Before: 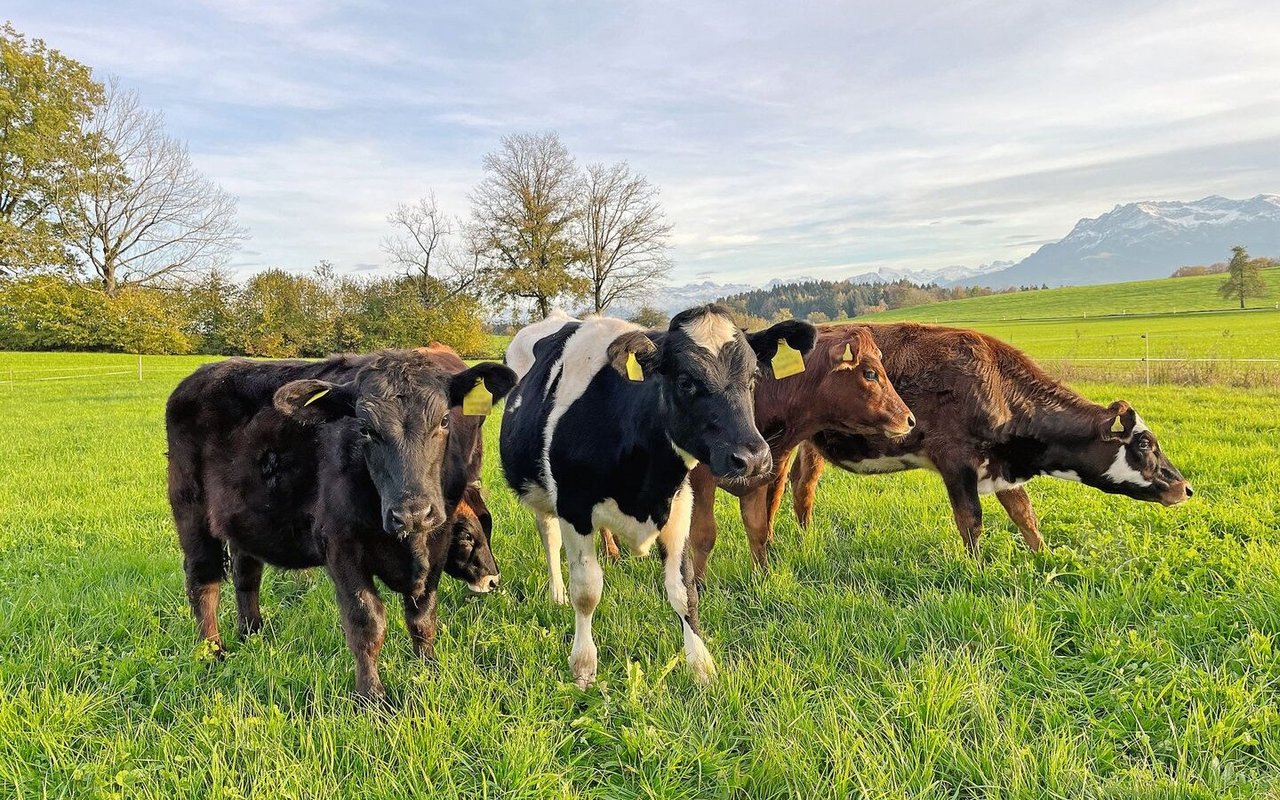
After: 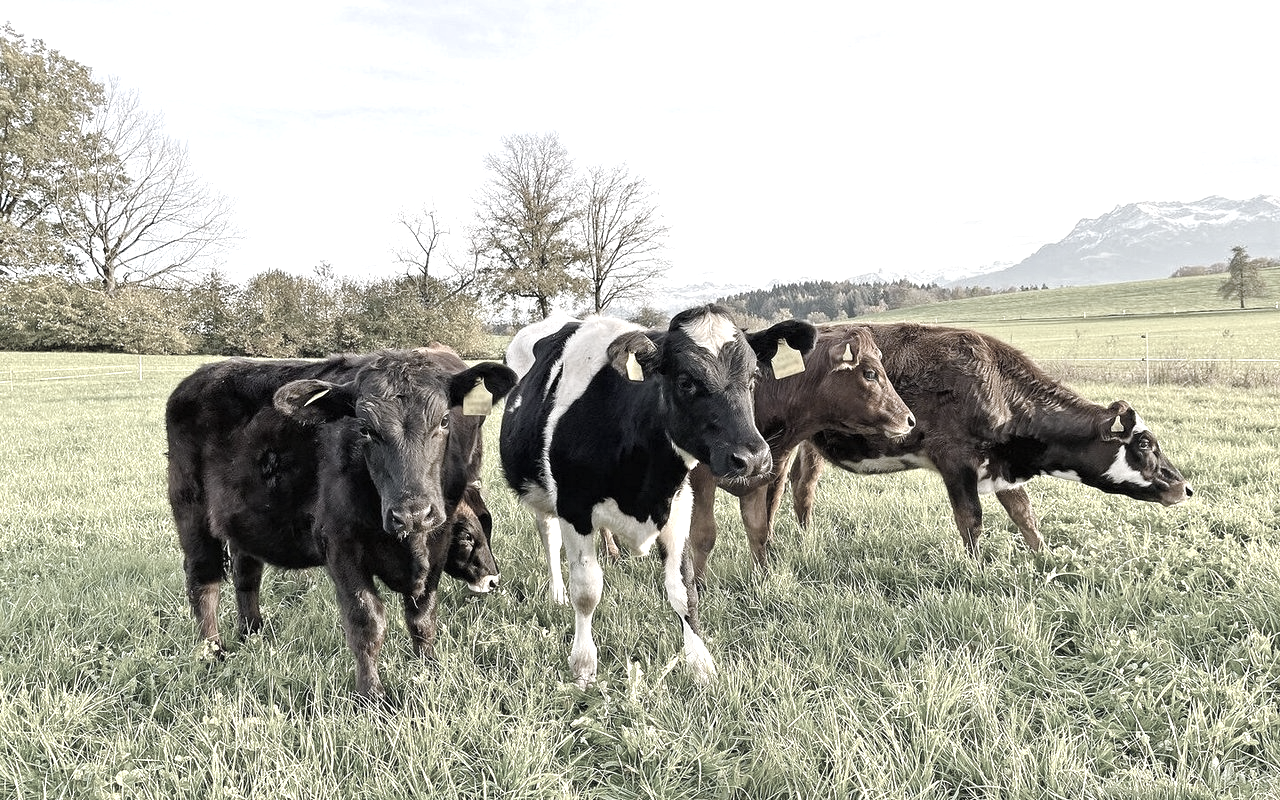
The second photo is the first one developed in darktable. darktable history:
color correction: saturation 0.2
color balance rgb: linear chroma grading › shadows -2.2%, linear chroma grading › highlights -15%, linear chroma grading › global chroma -10%, linear chroma grading › mid-tones -10%, perceptual saturation grading › global saturation 45%, perceptual saturation grading › highlights -50%, perceptual saturation grading › shadows 30%, perceptual brilliance grading › global brilliance 18%, global vibrance 45%
white balance: red 1.004, blue 1.024
